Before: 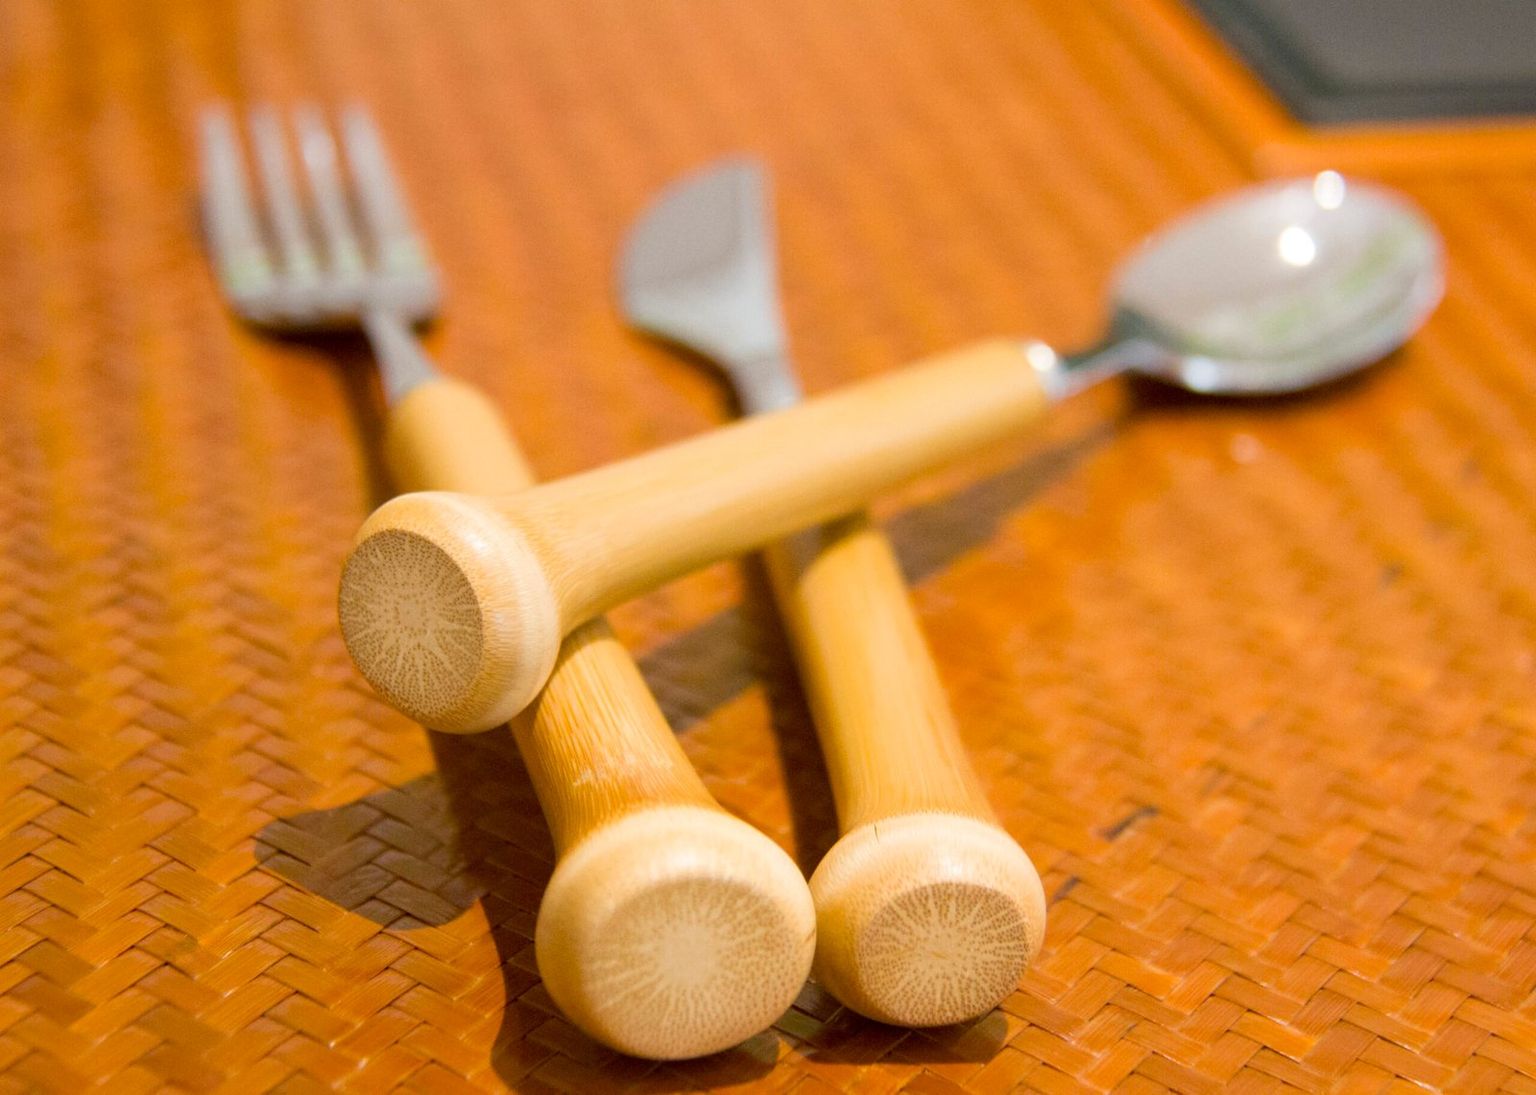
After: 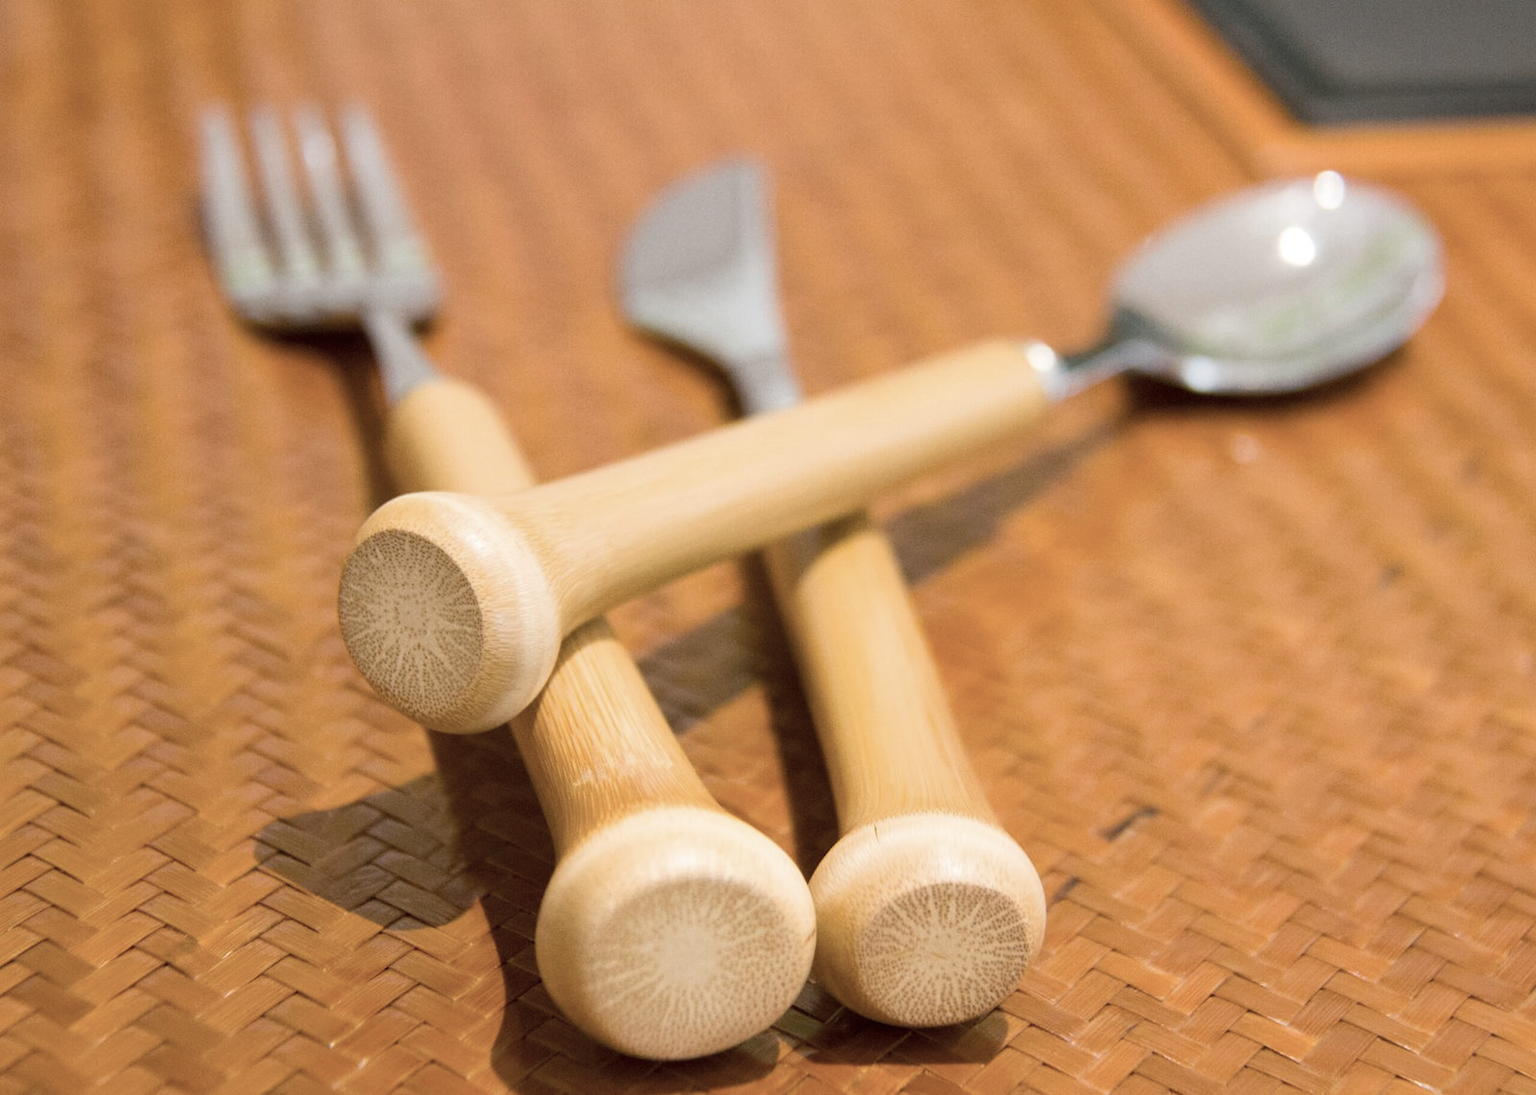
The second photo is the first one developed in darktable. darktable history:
shadows and highlights: shadows 37.27, highlights -28.18, soften with gaussian
contrast brightness saturation: contrast 0.1, saturation -0.36
